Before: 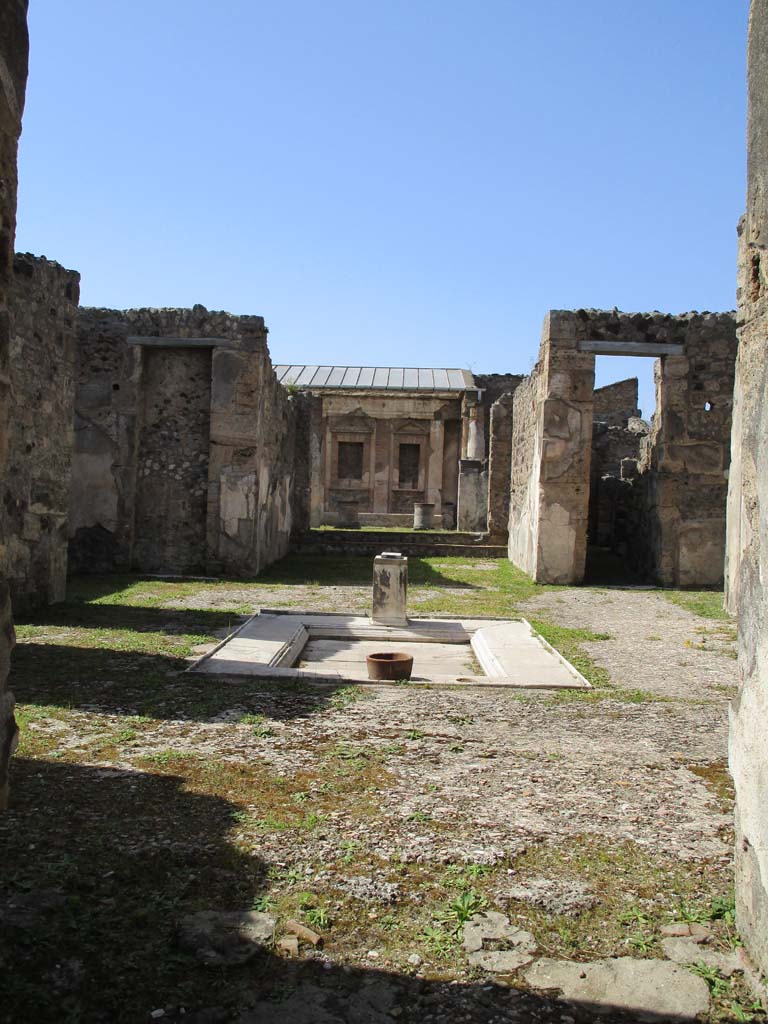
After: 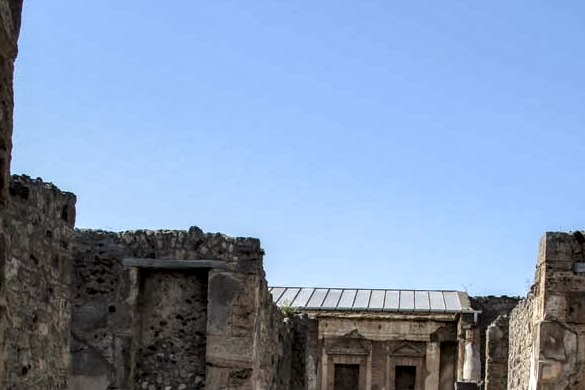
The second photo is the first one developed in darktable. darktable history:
local contrast: highlights 20%, shadows 70%, detail 170%
crop: left 0.579%, top 7.627%, right 23.167%, bottom 54.275%
